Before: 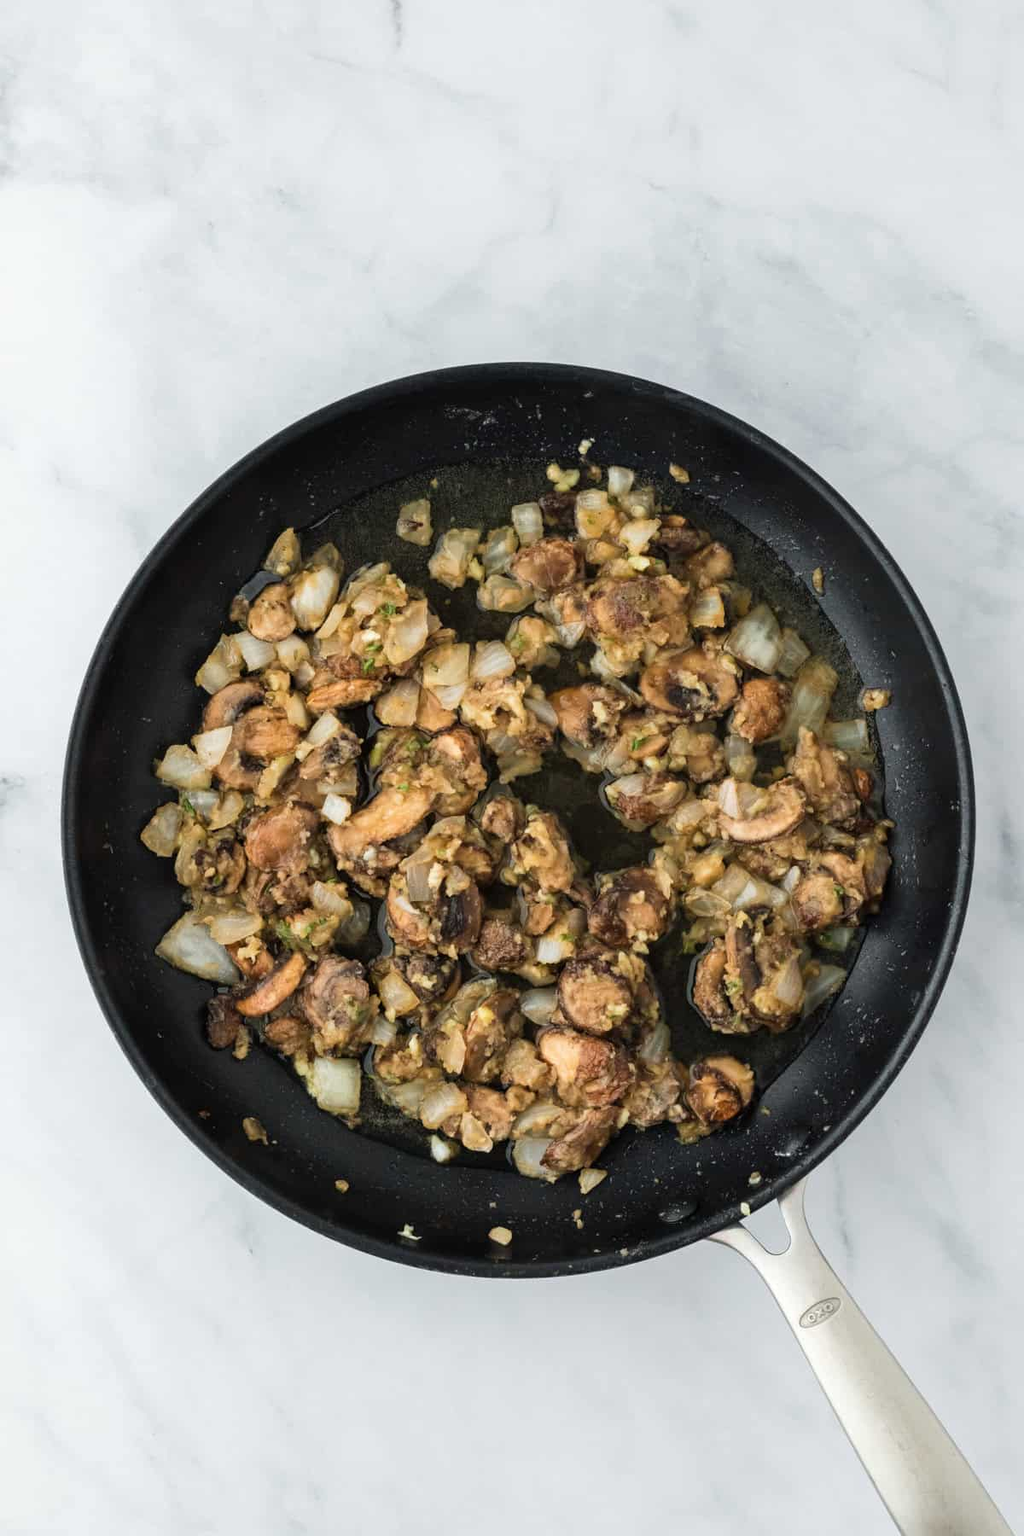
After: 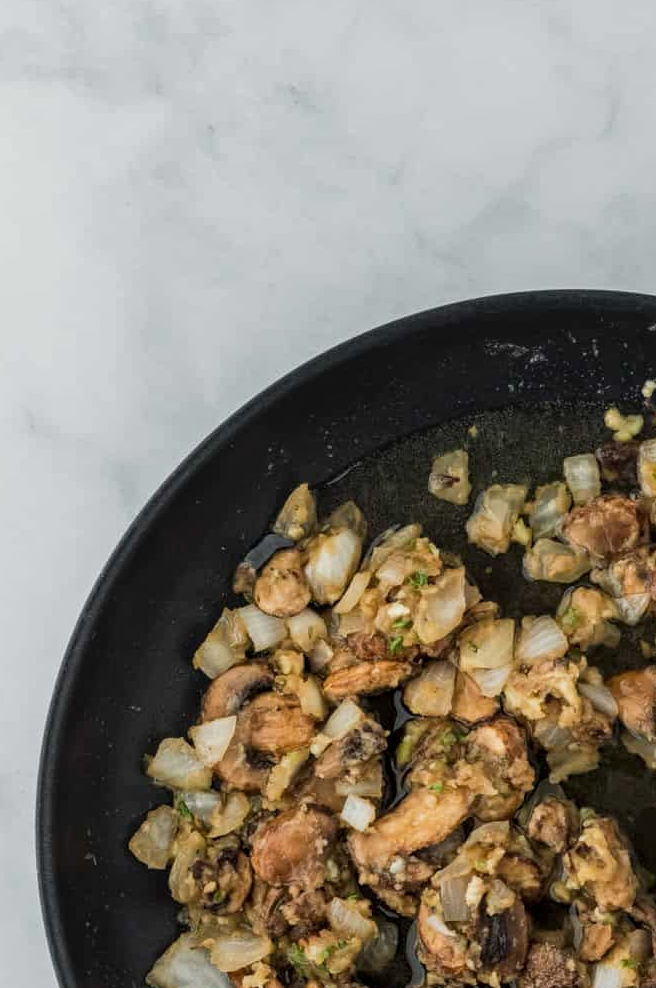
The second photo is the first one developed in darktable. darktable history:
local contrast: on, module defaults
crop and rotate: left 3.047%, top 7.509%, right 42.236%, bottom 37.598%
shadows and highlights: radius 121.13, shadows 21.4, white point adjustment -9.72, highlights -14.39, soften with gaussian
